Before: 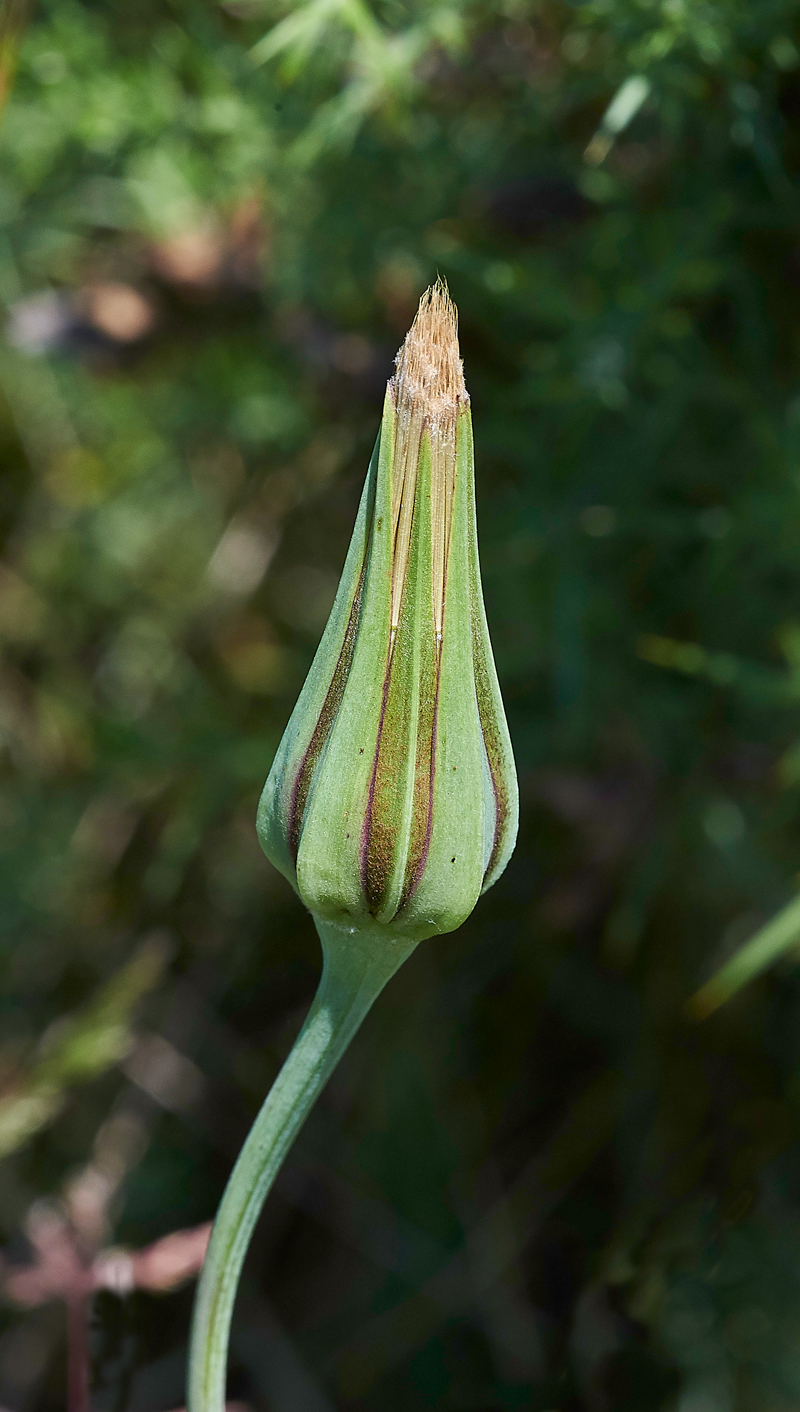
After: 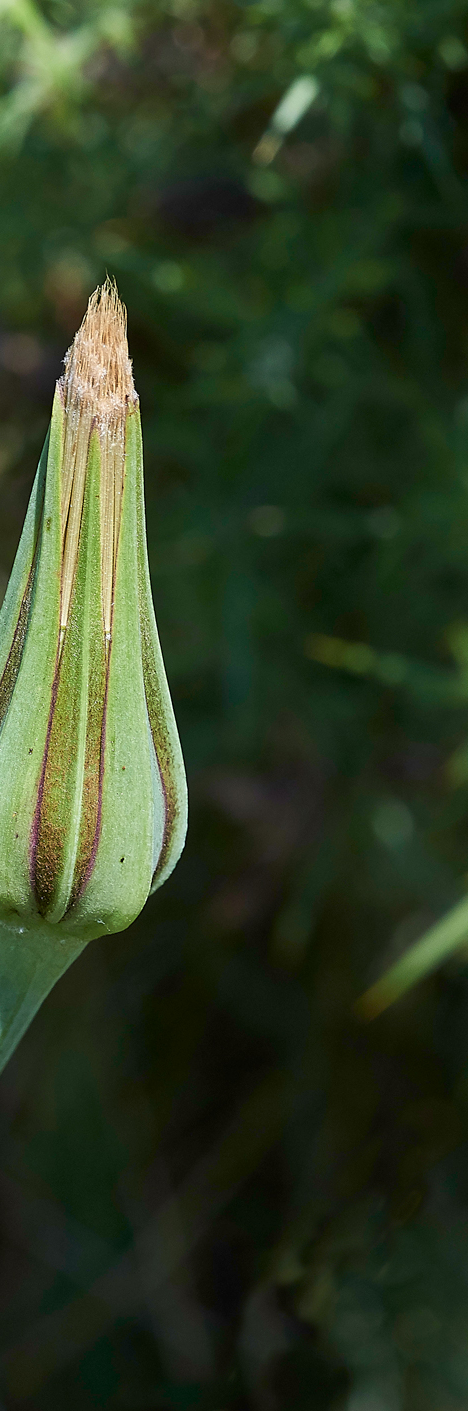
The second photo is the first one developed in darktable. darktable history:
crop: left 41.386%
